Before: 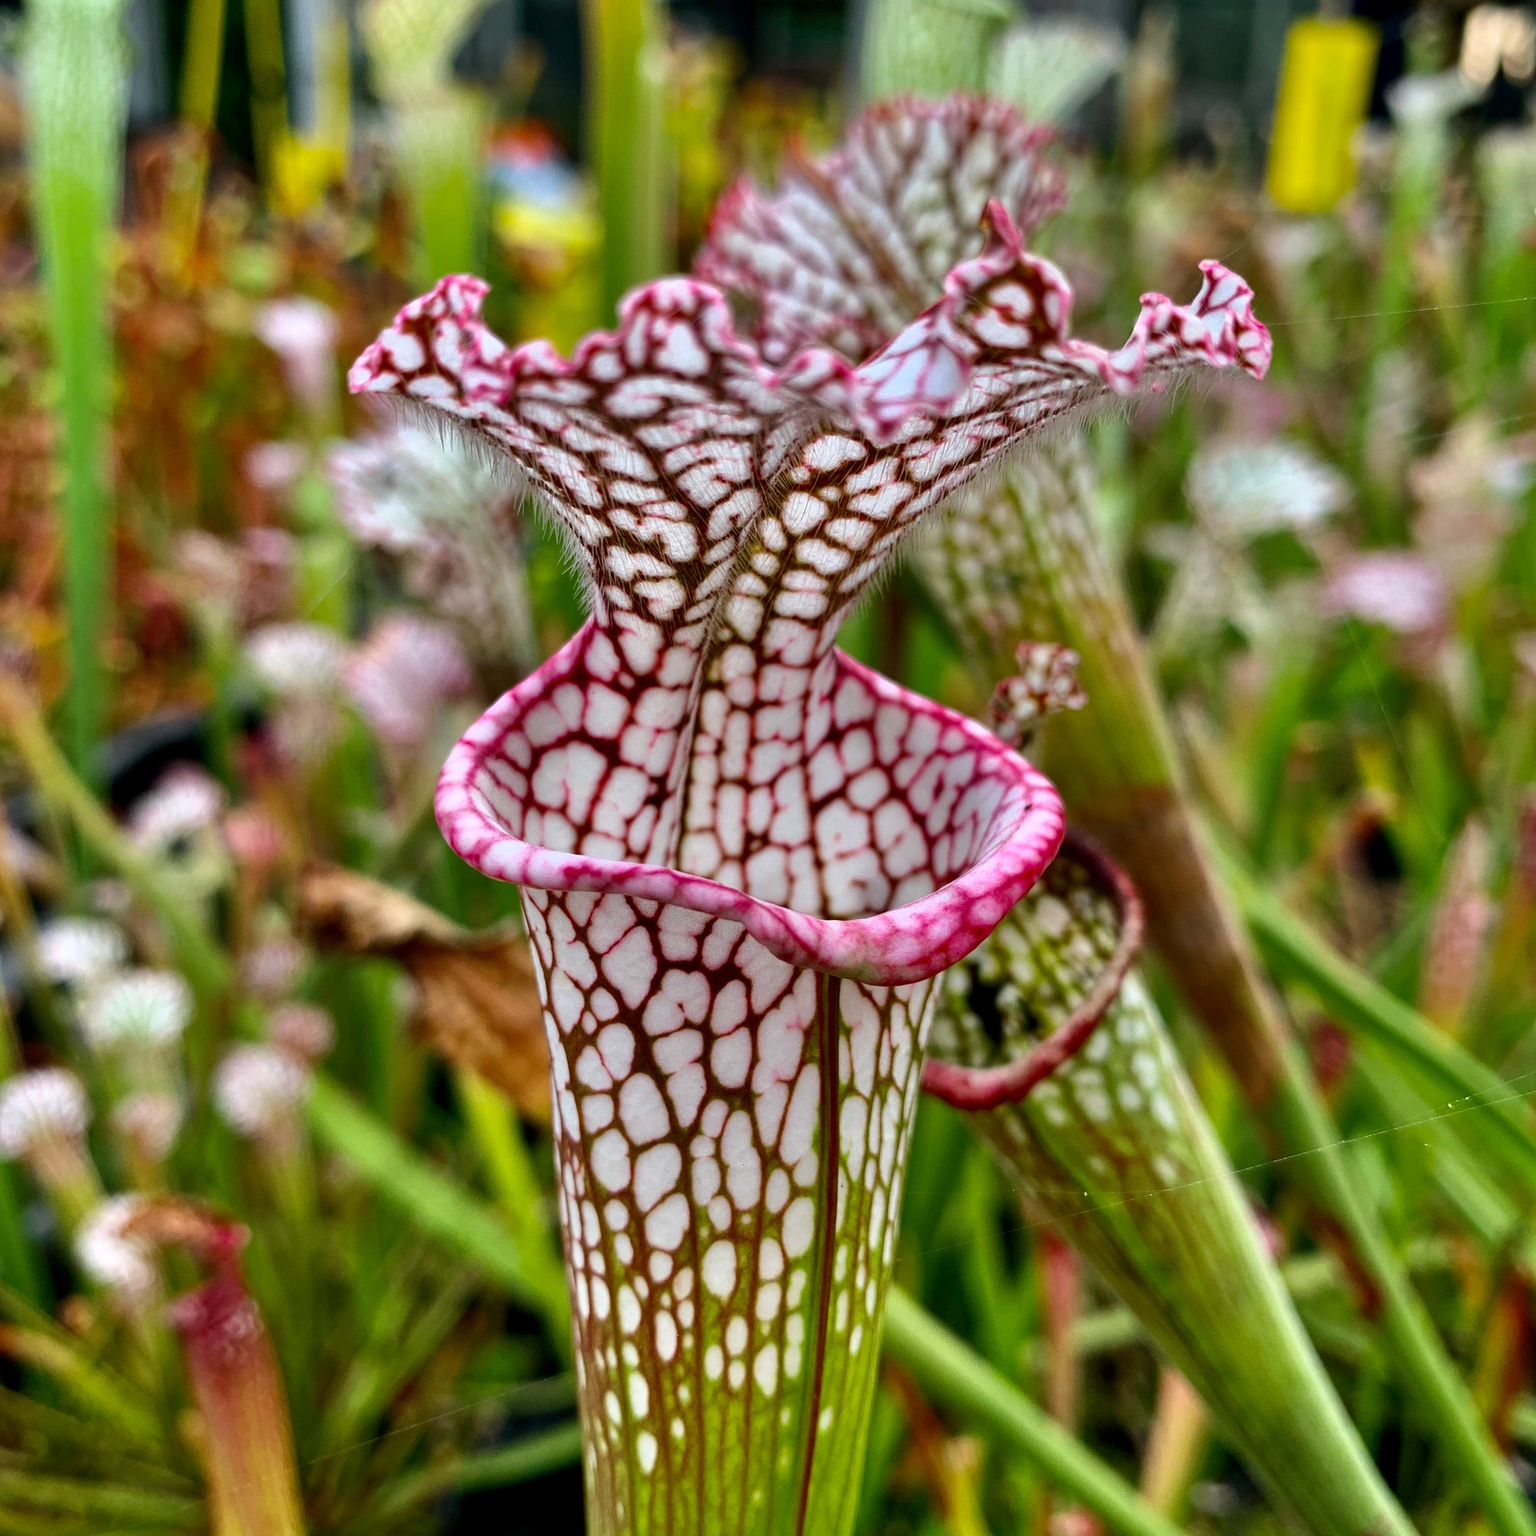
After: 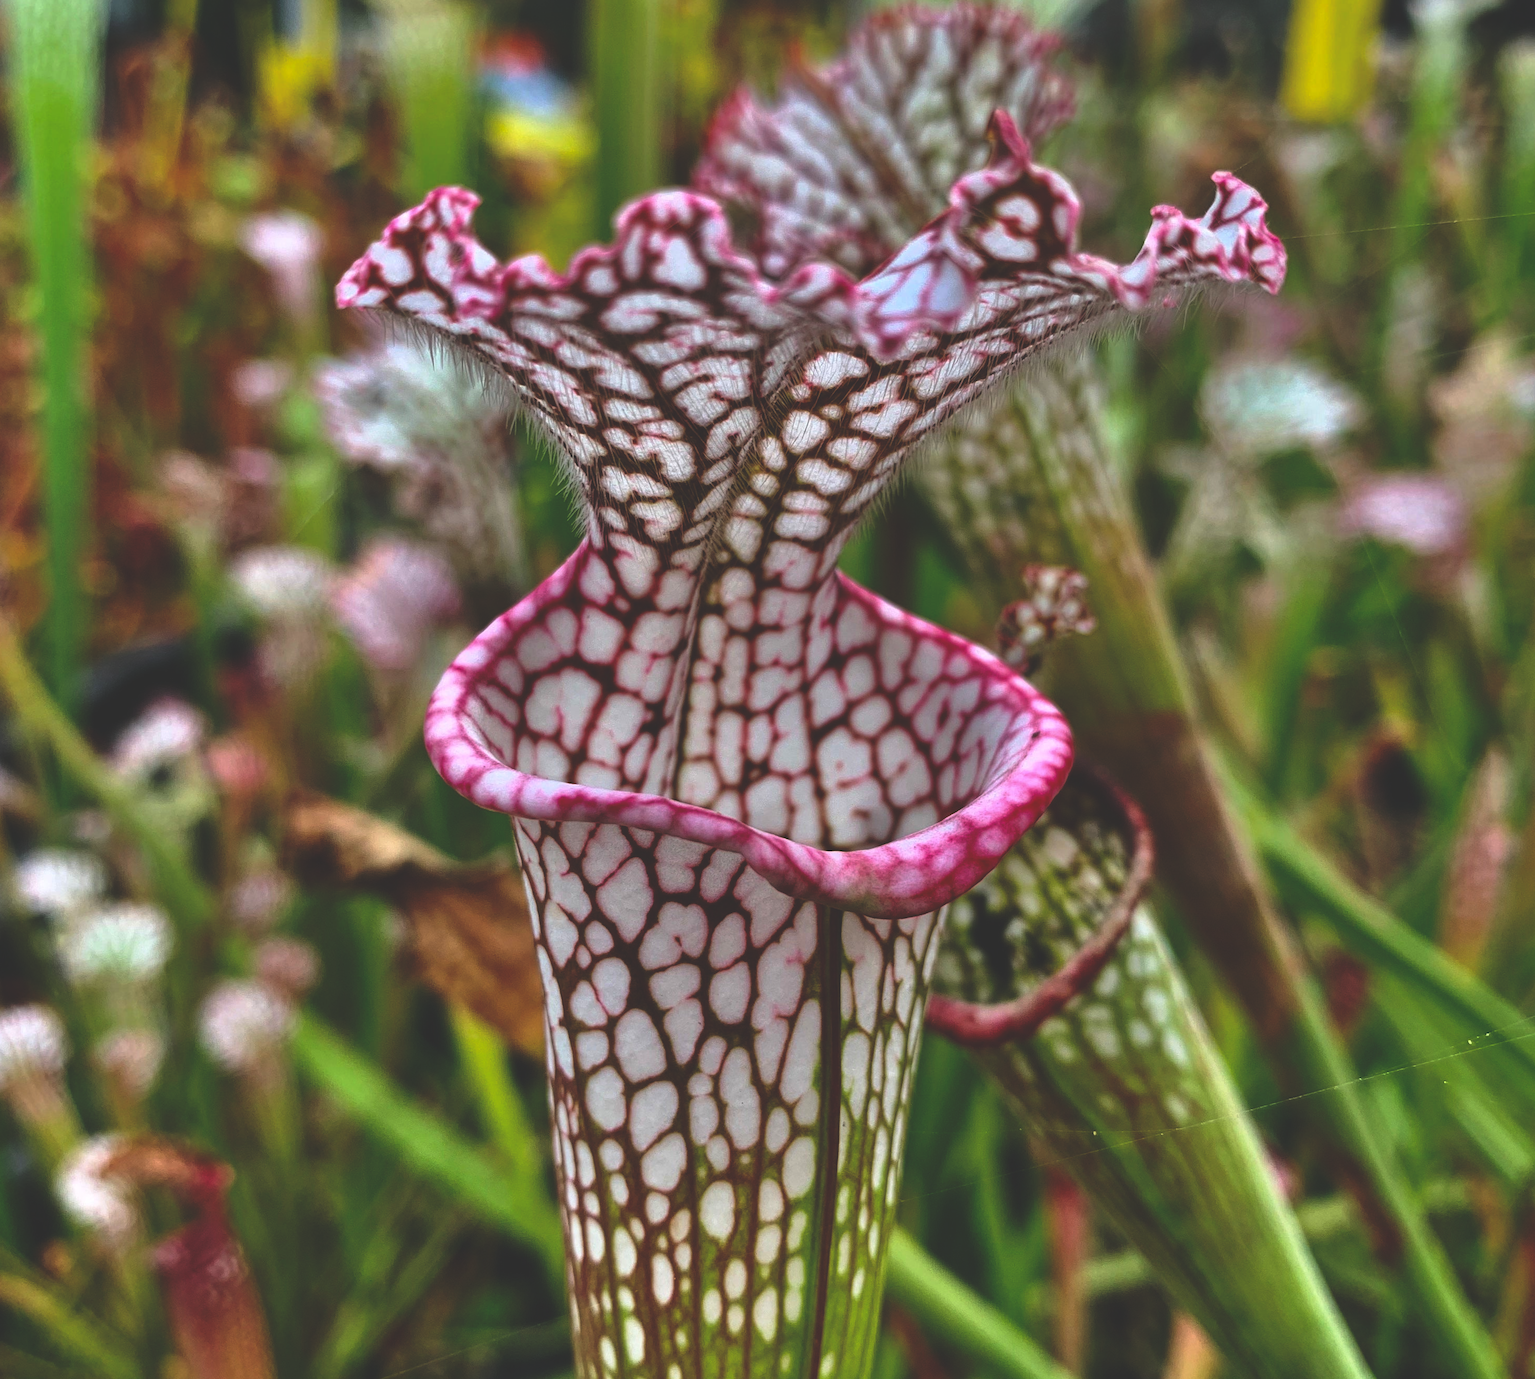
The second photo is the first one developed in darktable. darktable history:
rgb curve: curves: ch0 [(0, 0.186) (0.314, 0.284) (0.775, 0.708) (1, 1)], compensate middle gray true, preserve colors none
crop: left 1.507%, top 6.147%, right 1.379%, bottom 6.637%
